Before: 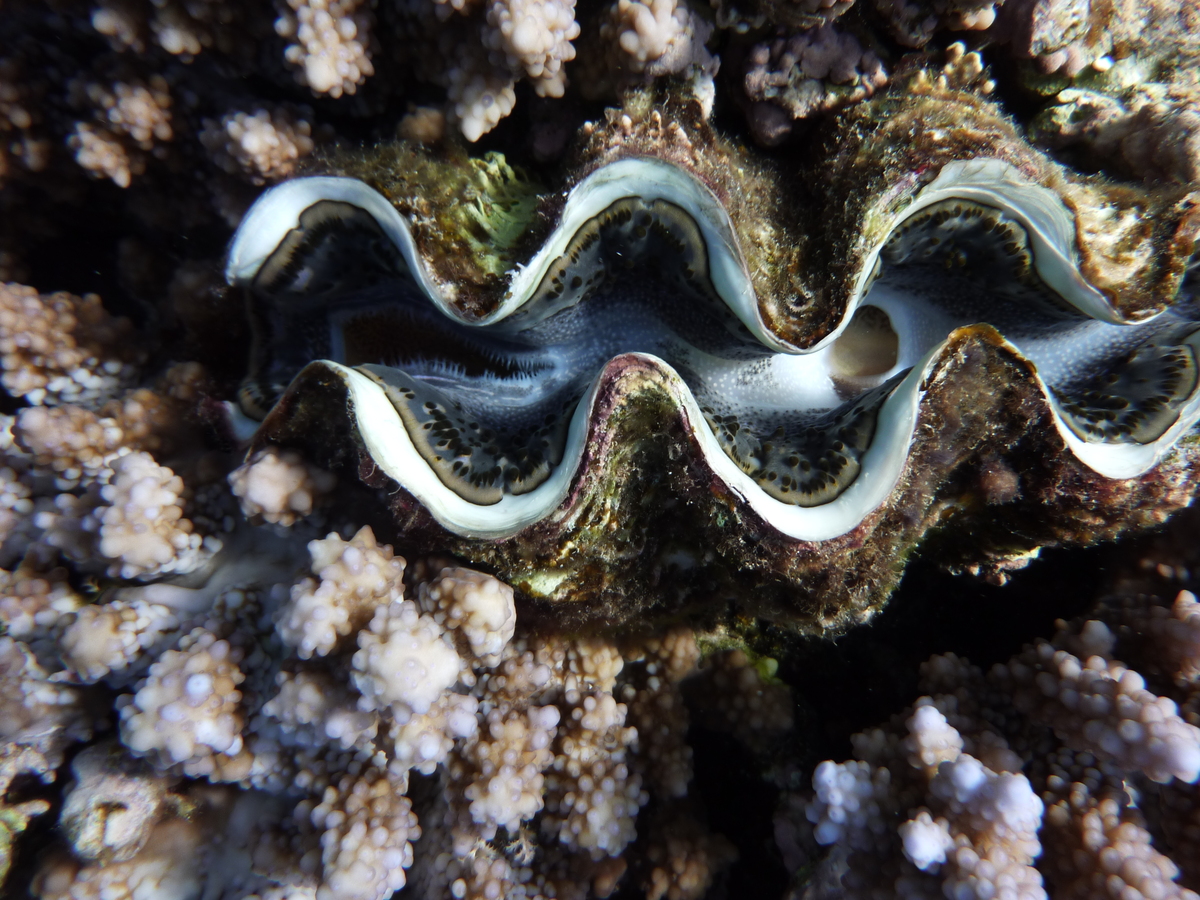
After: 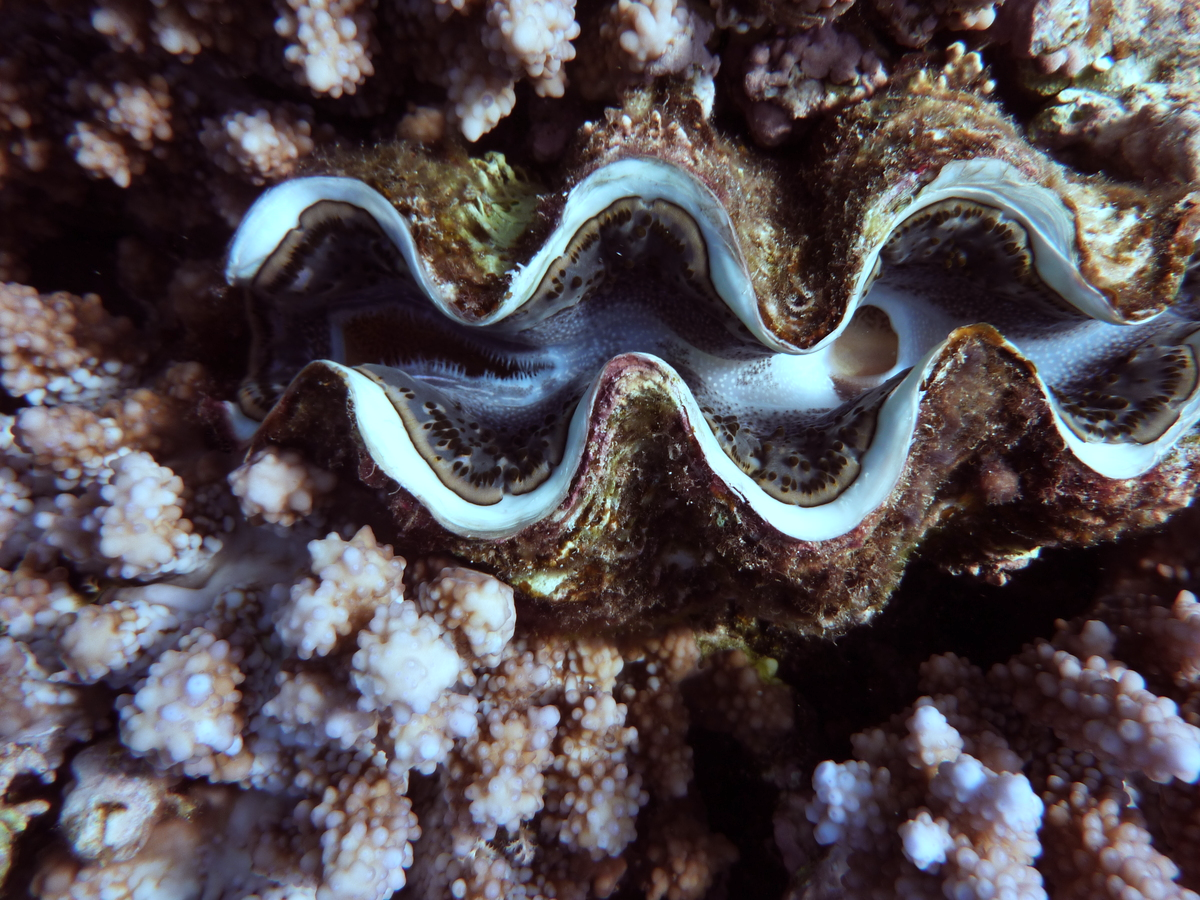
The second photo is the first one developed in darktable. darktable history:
color correction: highlights a* -11.71, highlights b* -15.58
rgb levels: mode RGB, independent channels, levels [[0, 0.474, 1], [0, 0.5, 1], [0, 0.5, 1]]
